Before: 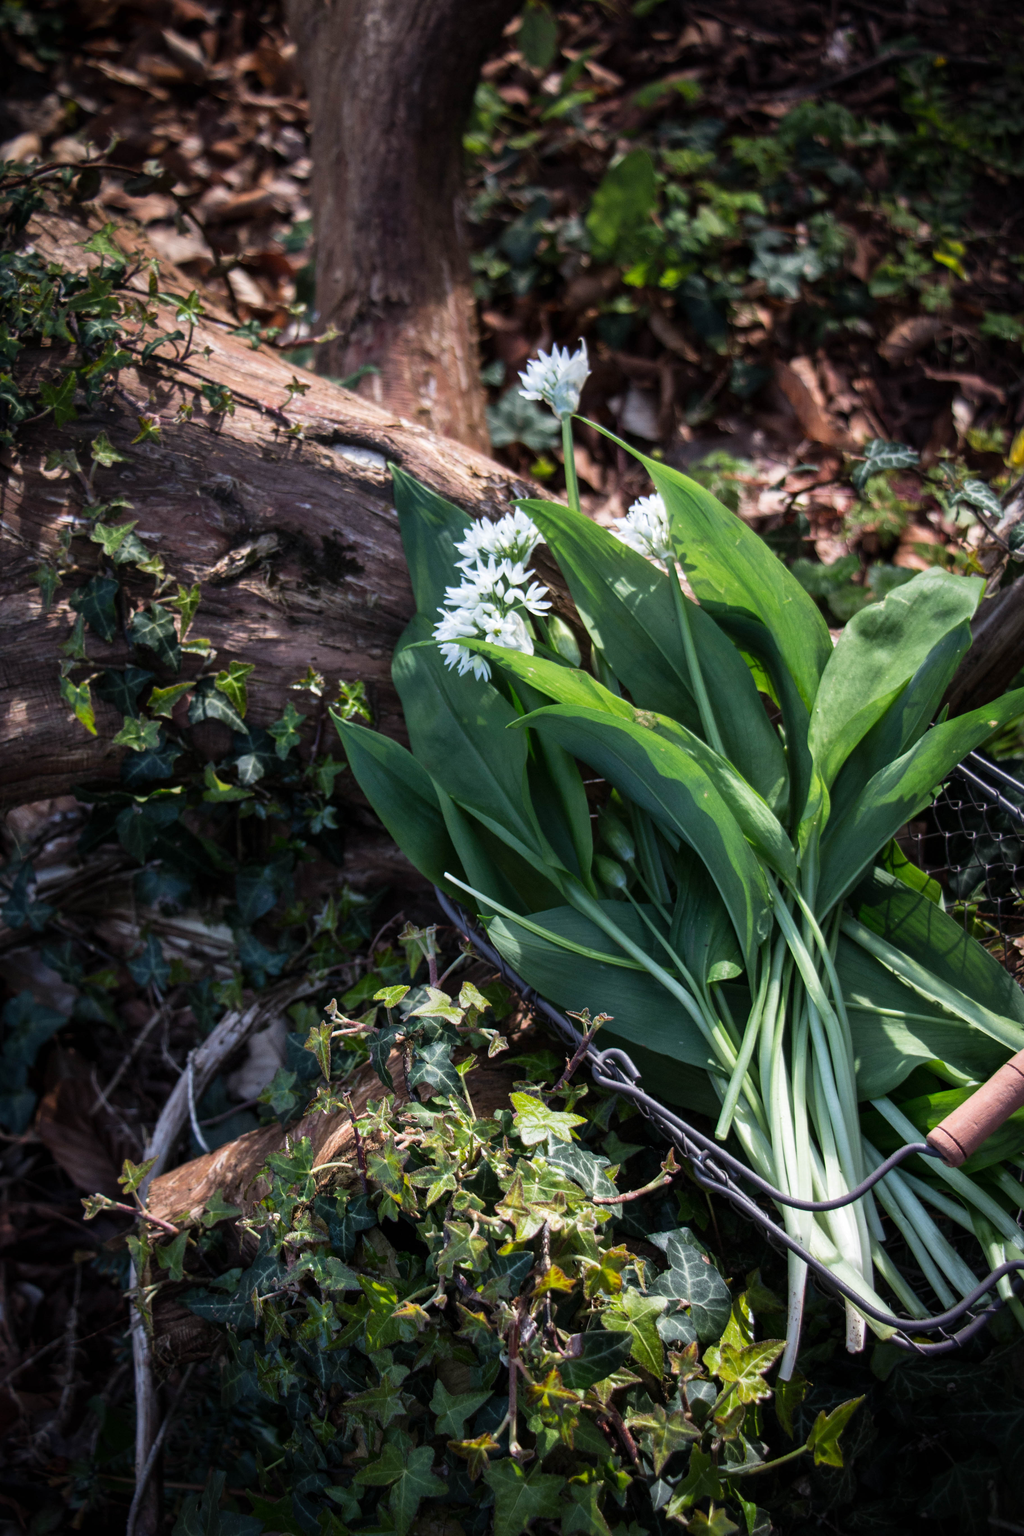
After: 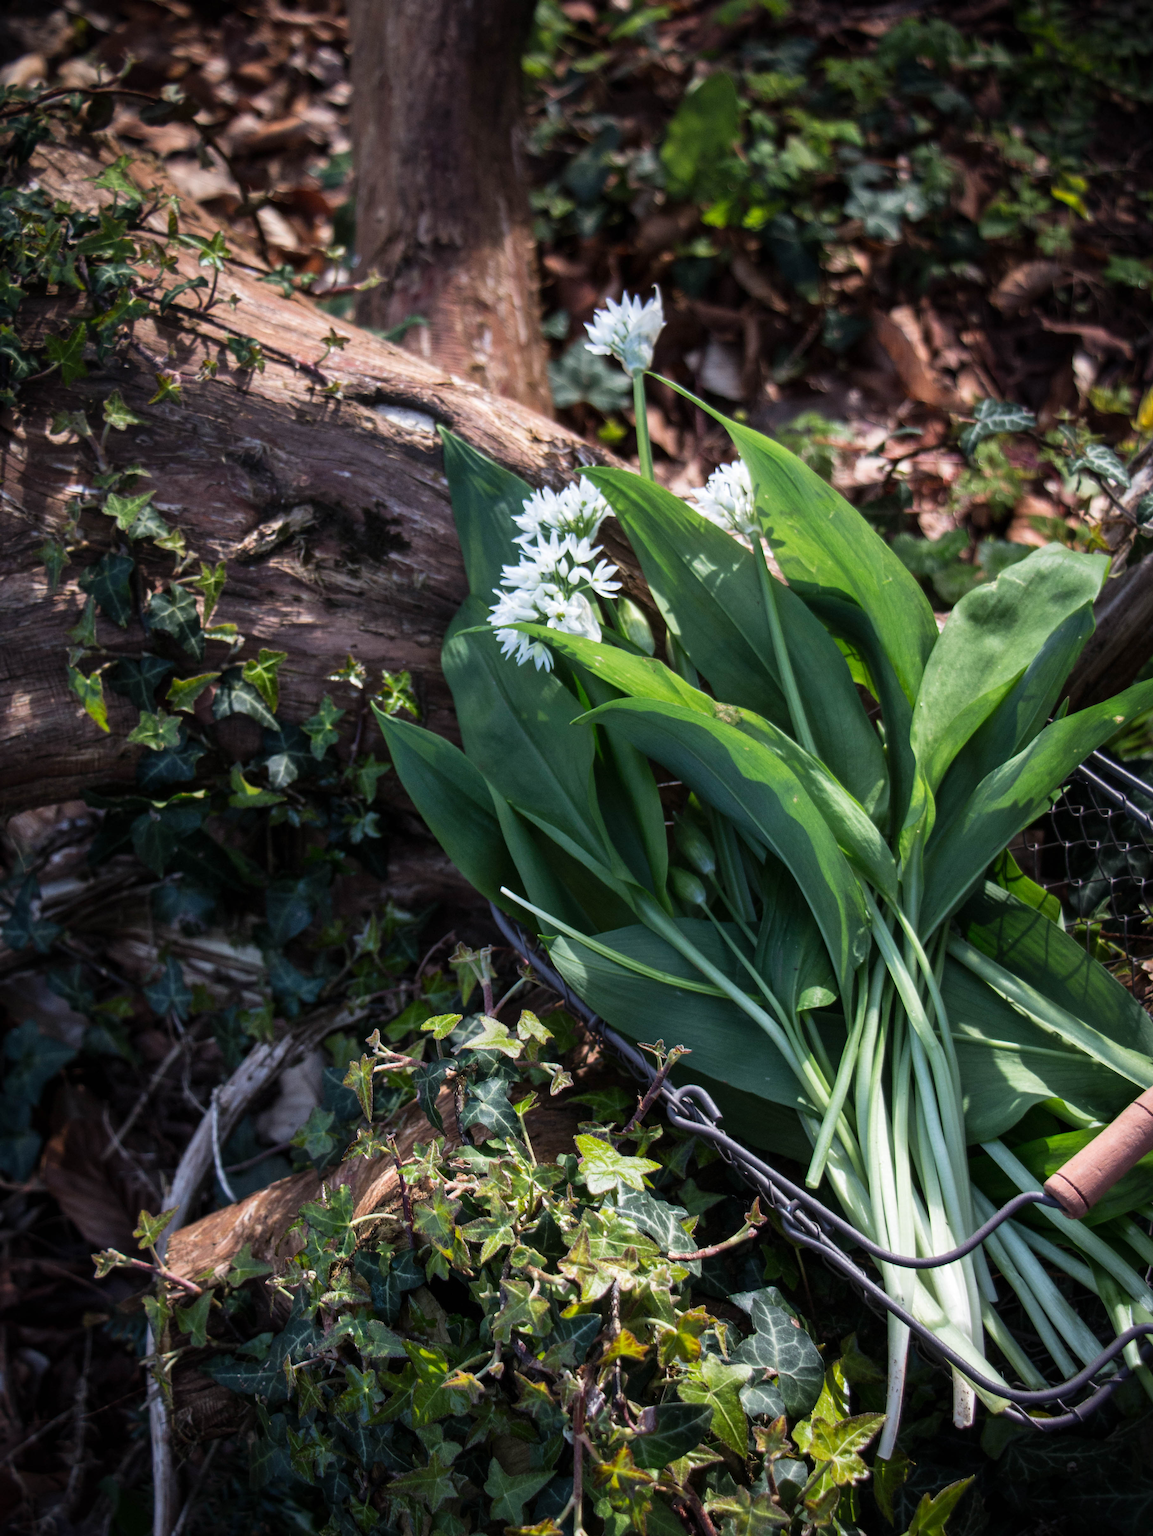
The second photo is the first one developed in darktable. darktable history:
crop and rotate: top 5.56%, bottom 5.648%
